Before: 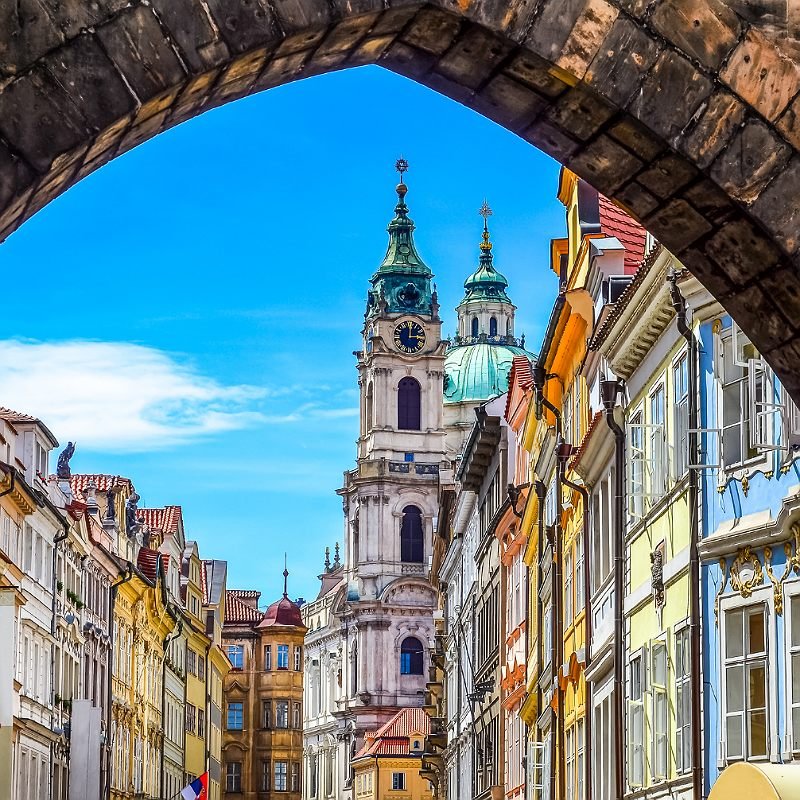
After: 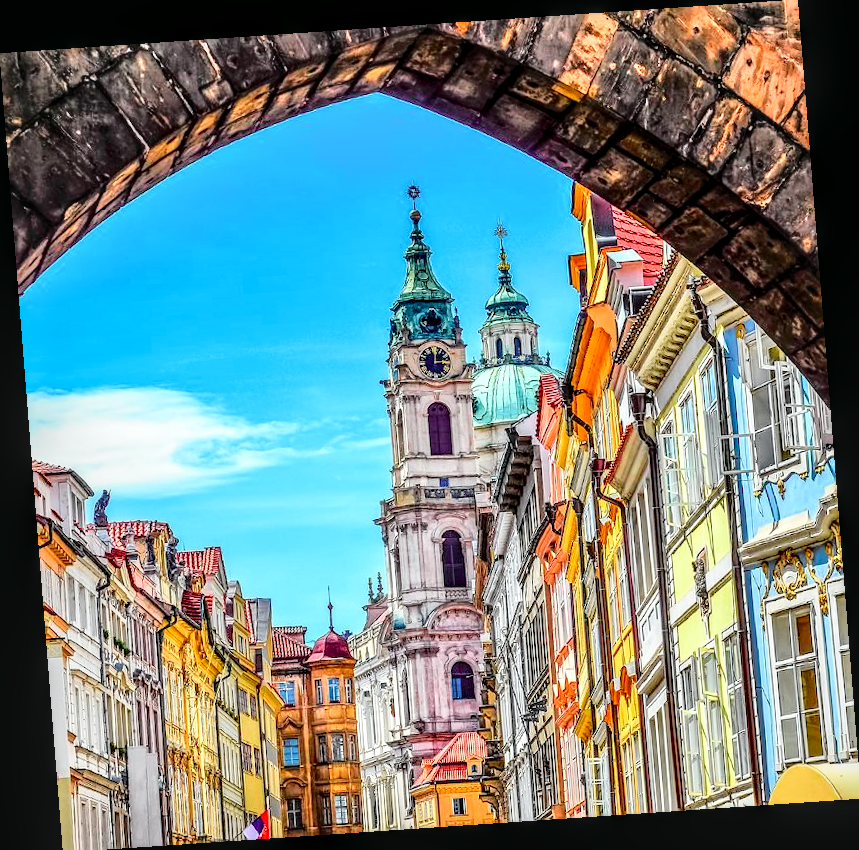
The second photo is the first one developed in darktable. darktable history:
levels: levels [0, 0.498, 0.996]
rotate and perspective: rotation -4.2°, shear 0.006, automatic cropping off
tone curve: curves: ch0 [(0, 0.013) (0.137, 0.121) (0.326, 0.386) (0.489, 0.573) (0.663, 0.749) (0.854, 0.897) (1, 0.974)]; ch1 [(0, 0) (0.366, 0.367) (0.475, 0.453) (0.494, 0.493) (0.504, 0.497) (0.544, 0.579) (0.562, 0.619) (0.622, 0.694) (1, 1)]; ch2 [(0, 0) (0.333, 0.346) (0.375, 0.375) (0.424, 0.43) (0.476, 0.492) (0.502, 0.503) (0.533, 0.541) (0.572, 0.615) (0.605, 0.656) (0.641, 0.709) (1, 1)], color space Lab, independent channels, preserve colors none
tone equalizer: -8 EV 0.001 EV, -7 EV -0.004 EV, -6 EV 0.009 EV, -5 EV 0.032 EV, -4 EV 0.276 EV, -3 EV 0.644 EV, -2 EV 0.584 EV, -1 EV 0.187 EV, +0 EV 0.024 EV
exposure: exposure 0.014 EV, compensate highlight preservation false
local contrast: detail 150%
